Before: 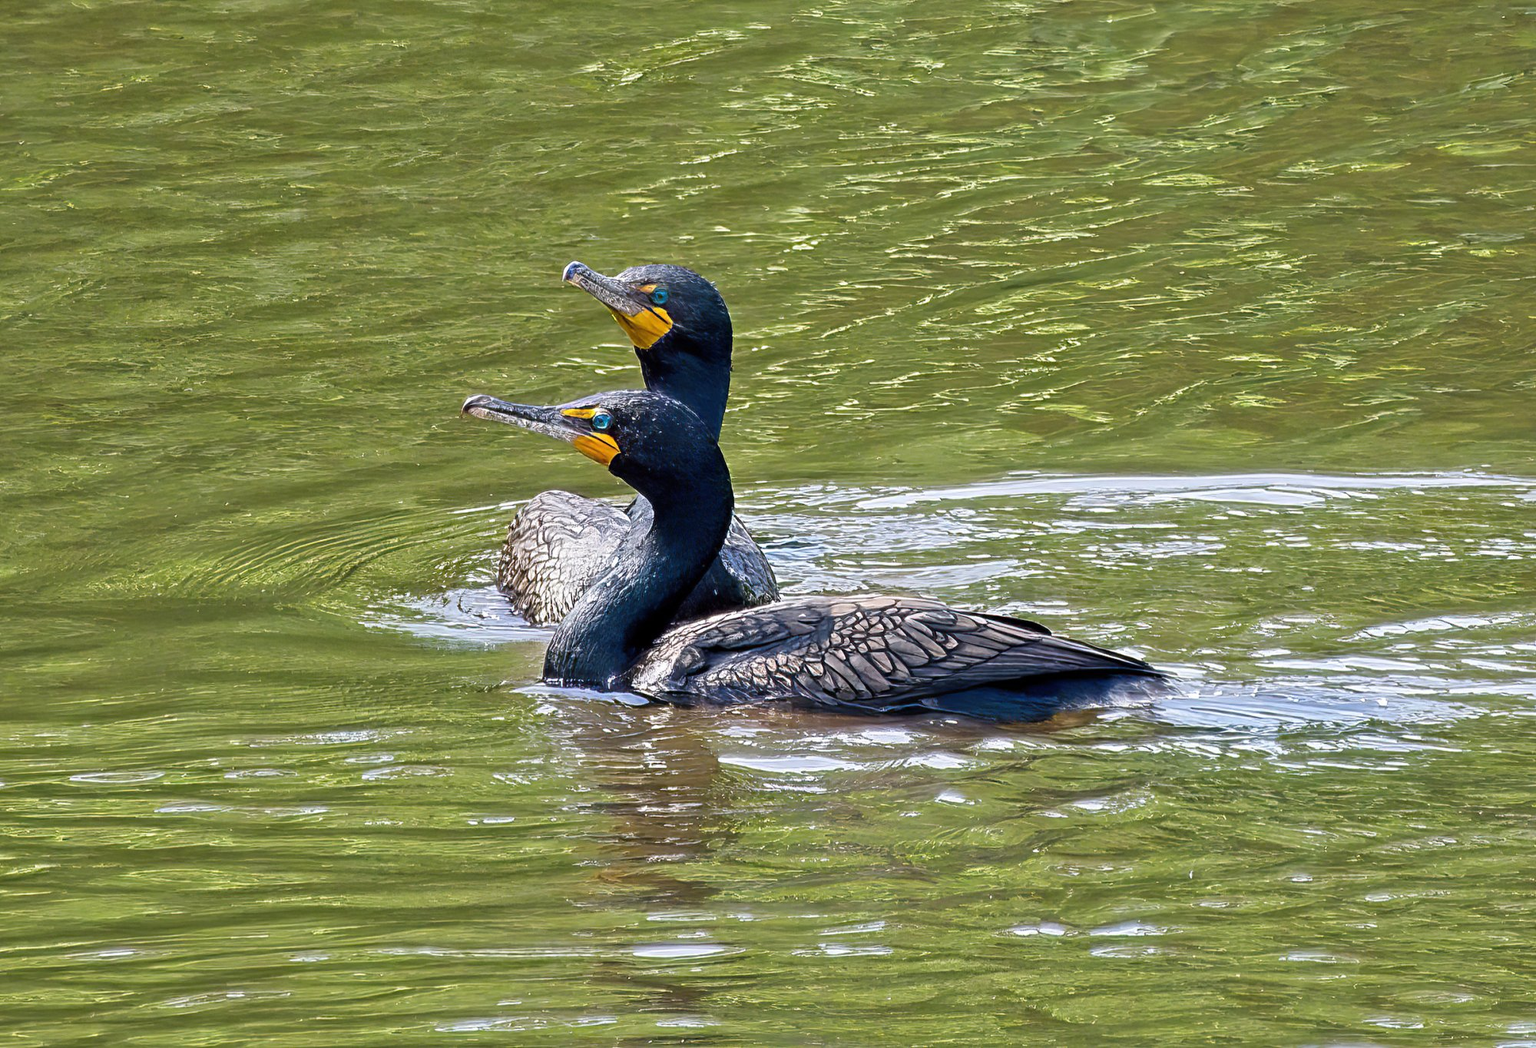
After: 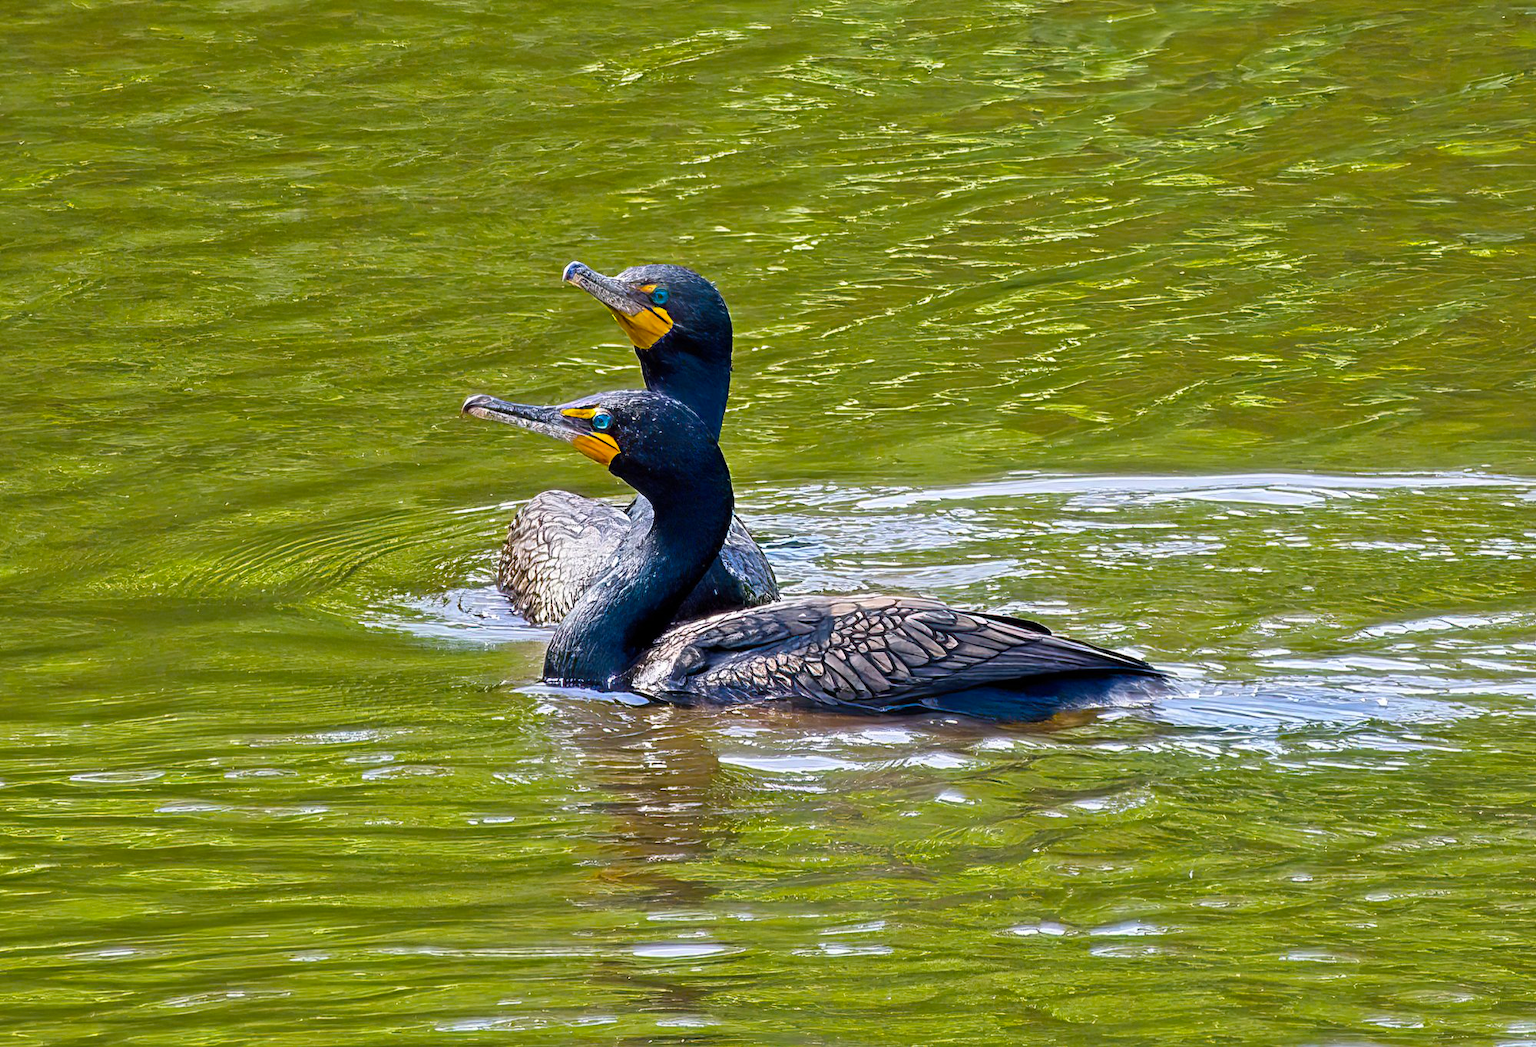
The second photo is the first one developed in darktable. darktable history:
color balance rgb: perceptual saturation grading › global saturation 30.896%, global vibrance 20%
